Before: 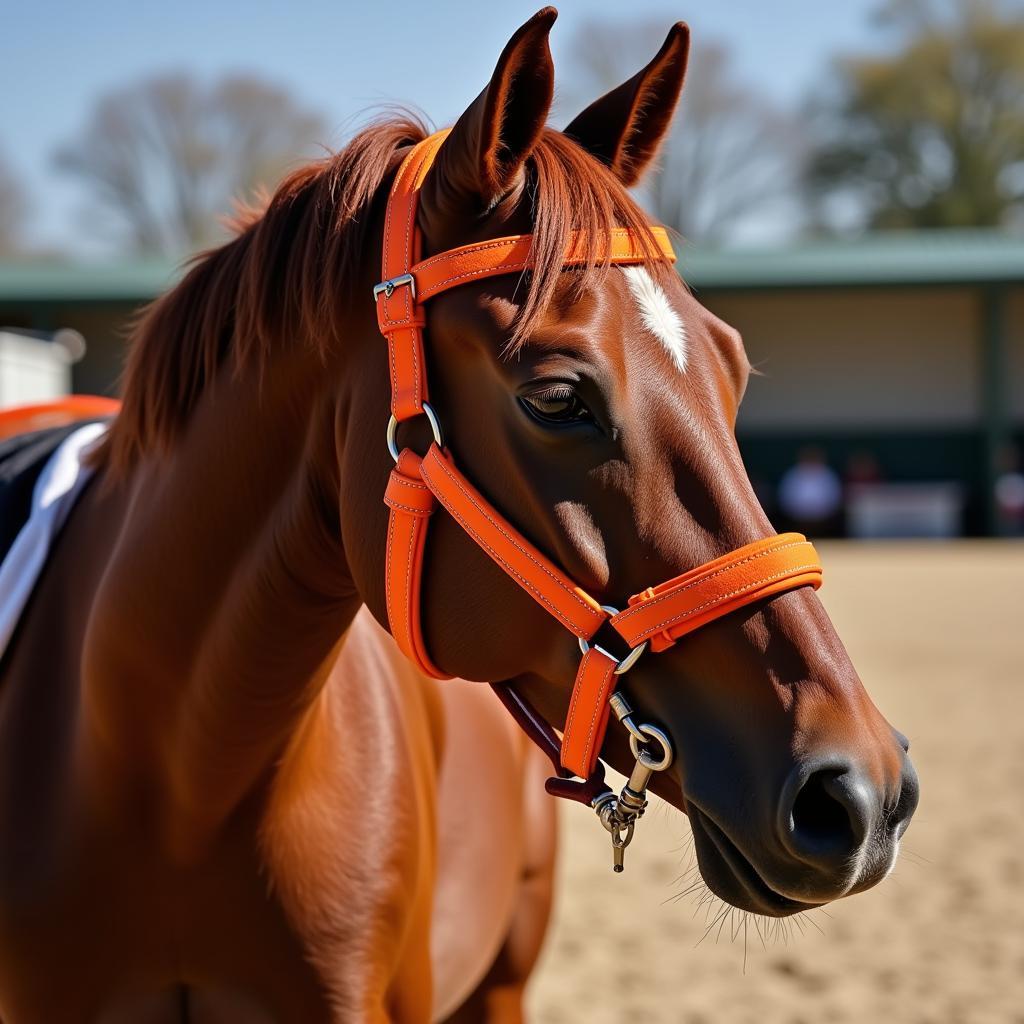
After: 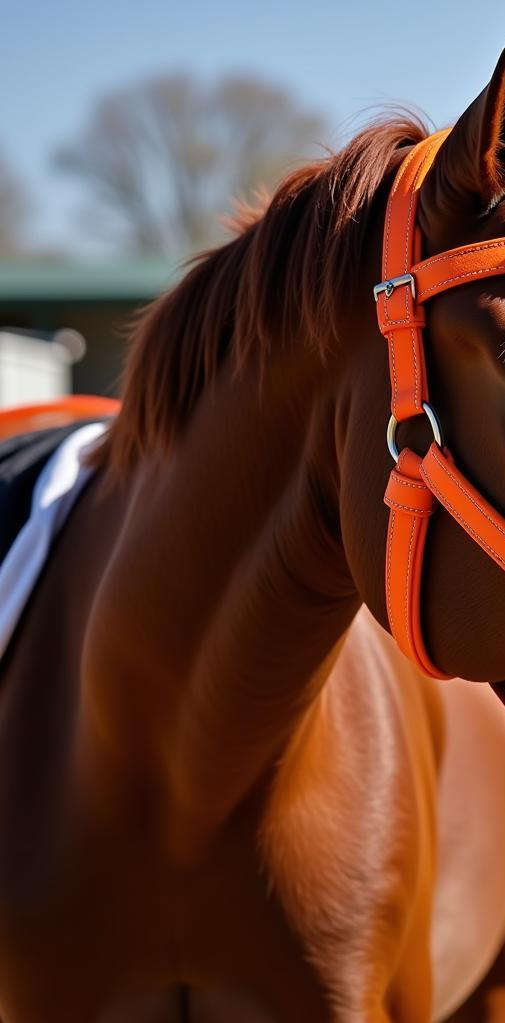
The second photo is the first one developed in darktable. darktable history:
crop and rotate: left 0.061%, top 0%, right 50.612%
